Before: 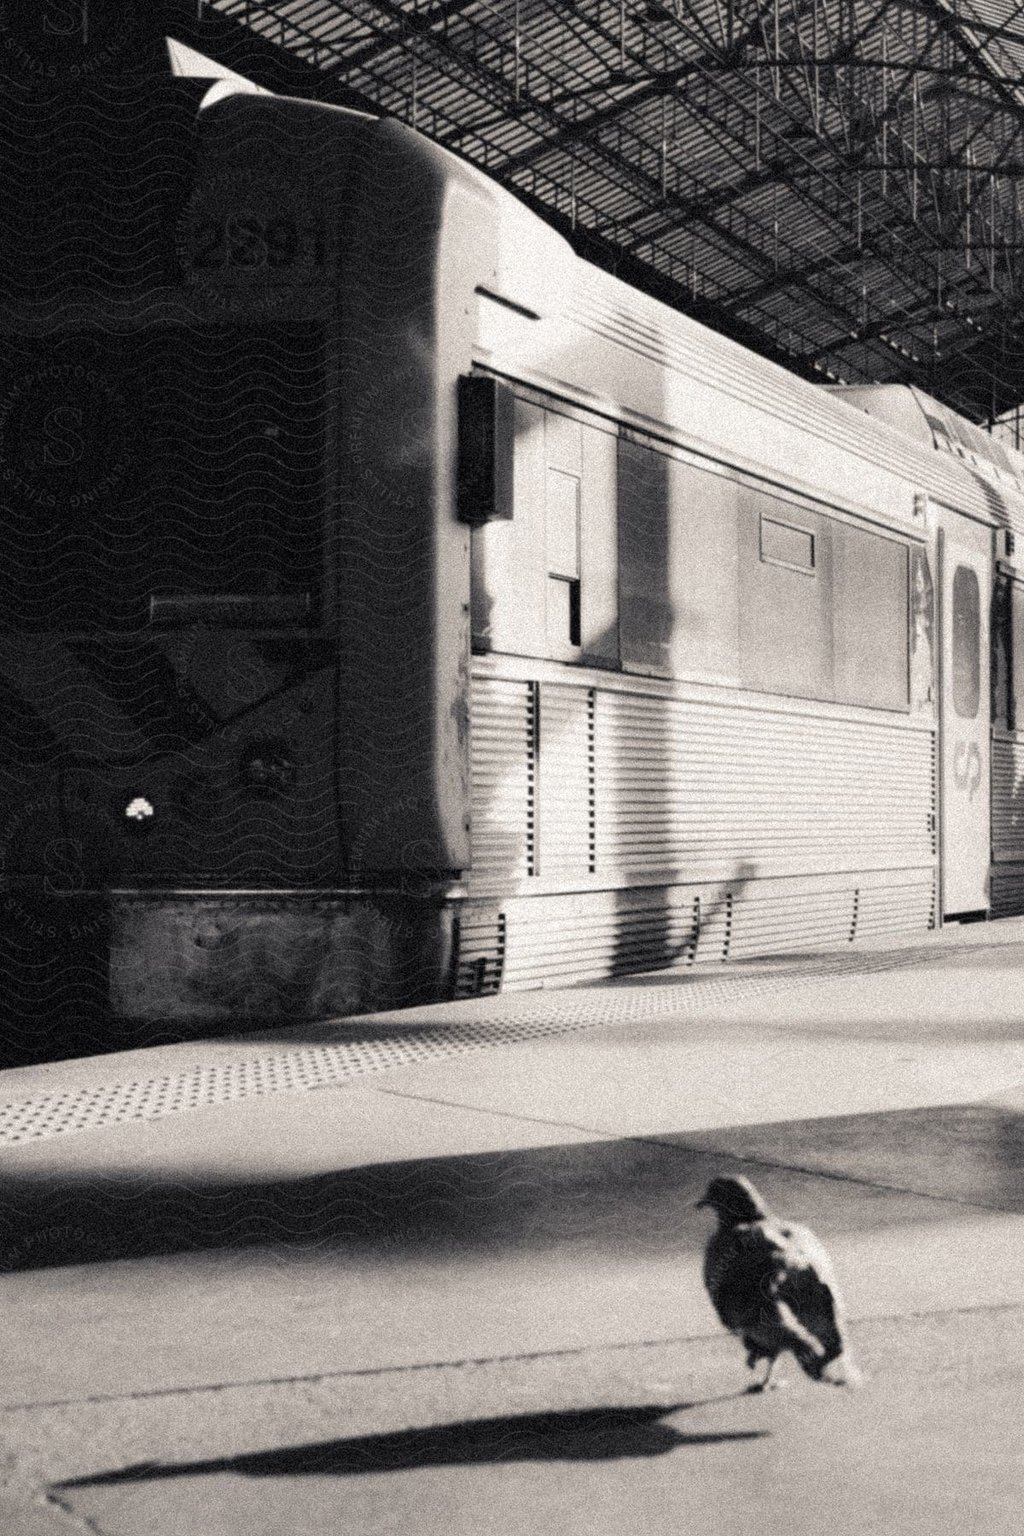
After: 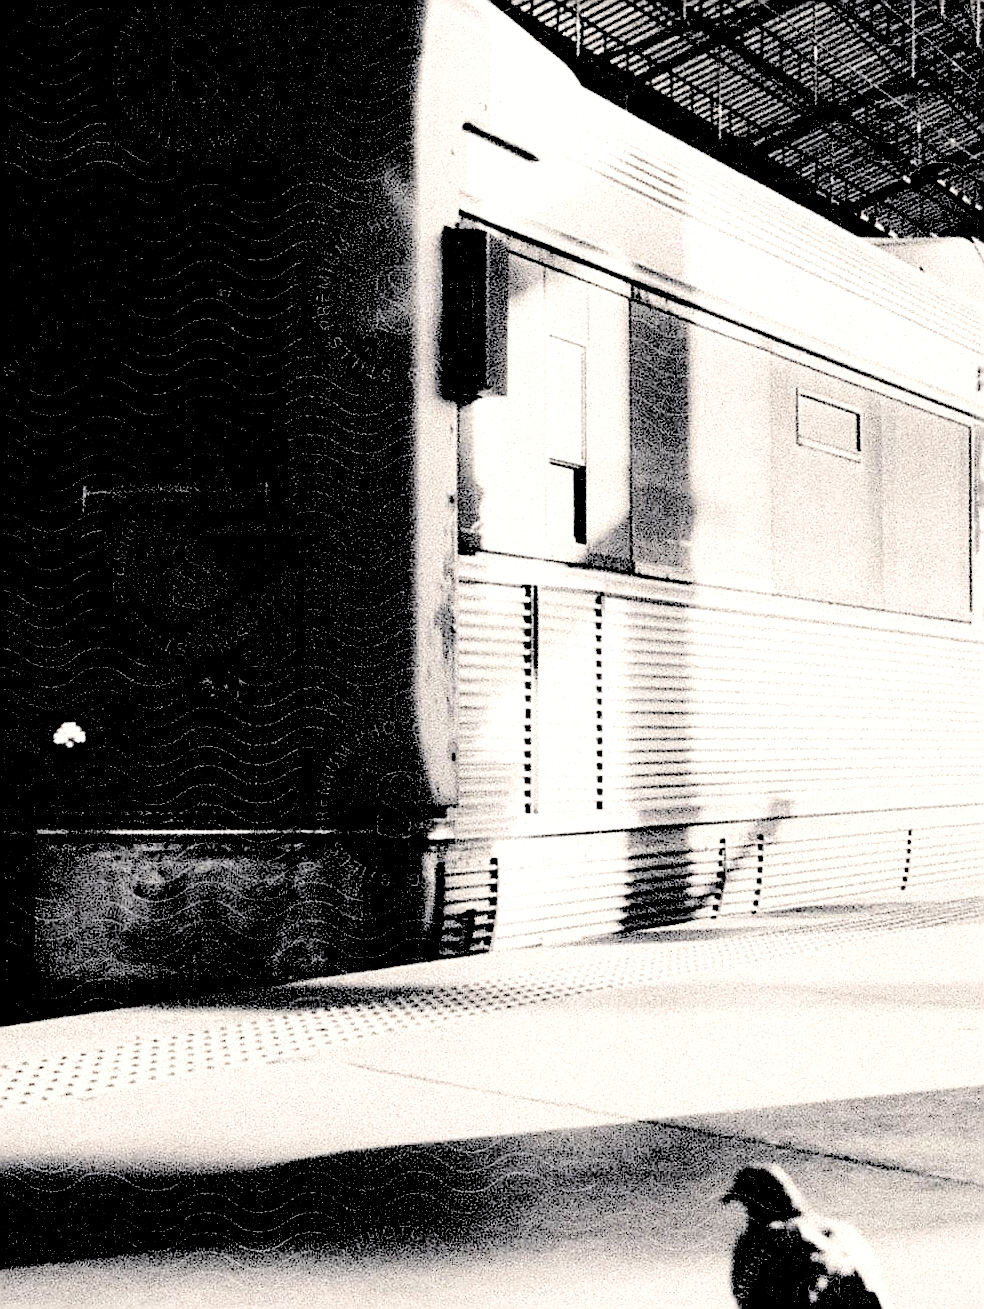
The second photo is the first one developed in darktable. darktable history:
filmic rgb: middle gray luminance 13.55%, black relative exposure -1.97 EV, white relative exposure 3.1 EV, threshold 6 EV, target black luminance 0%, hardness 1.79, latitude 59.23%, contrast 1.728, highlights saturation mix 5%, shadows ↔ highlights balance -37.52%, add noise in highlights 0, color science v3 (2019), use custom middle-gray values true, iterations of high-quality reconstruction 0, contrast in highlights soft, enable highlight reconstruction true
sharpen: radius 1.4, amount 1.25, threshold 0.7
rgb levels: levels [[0.027, 0.429, 0.996], [0, 0.5, 1], [0, 0.5, 1]]
crop: left 7.856%, top 11.836%, right 10.12%, bottom 15.387%
